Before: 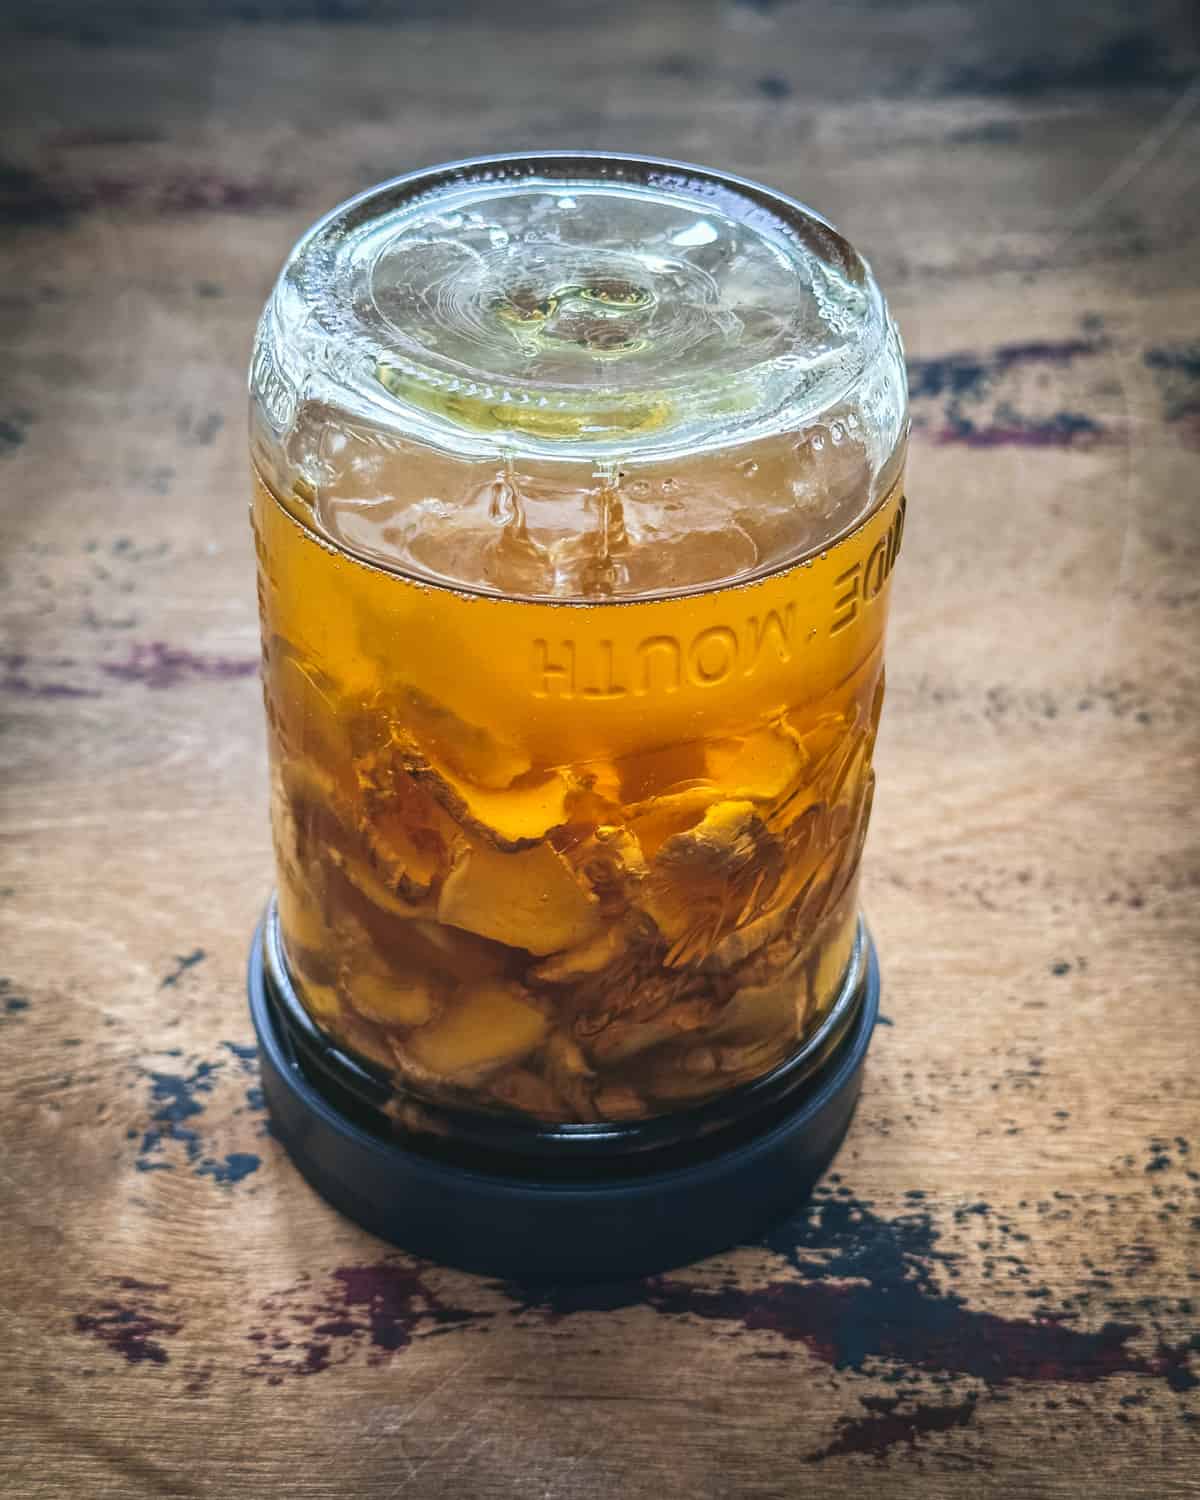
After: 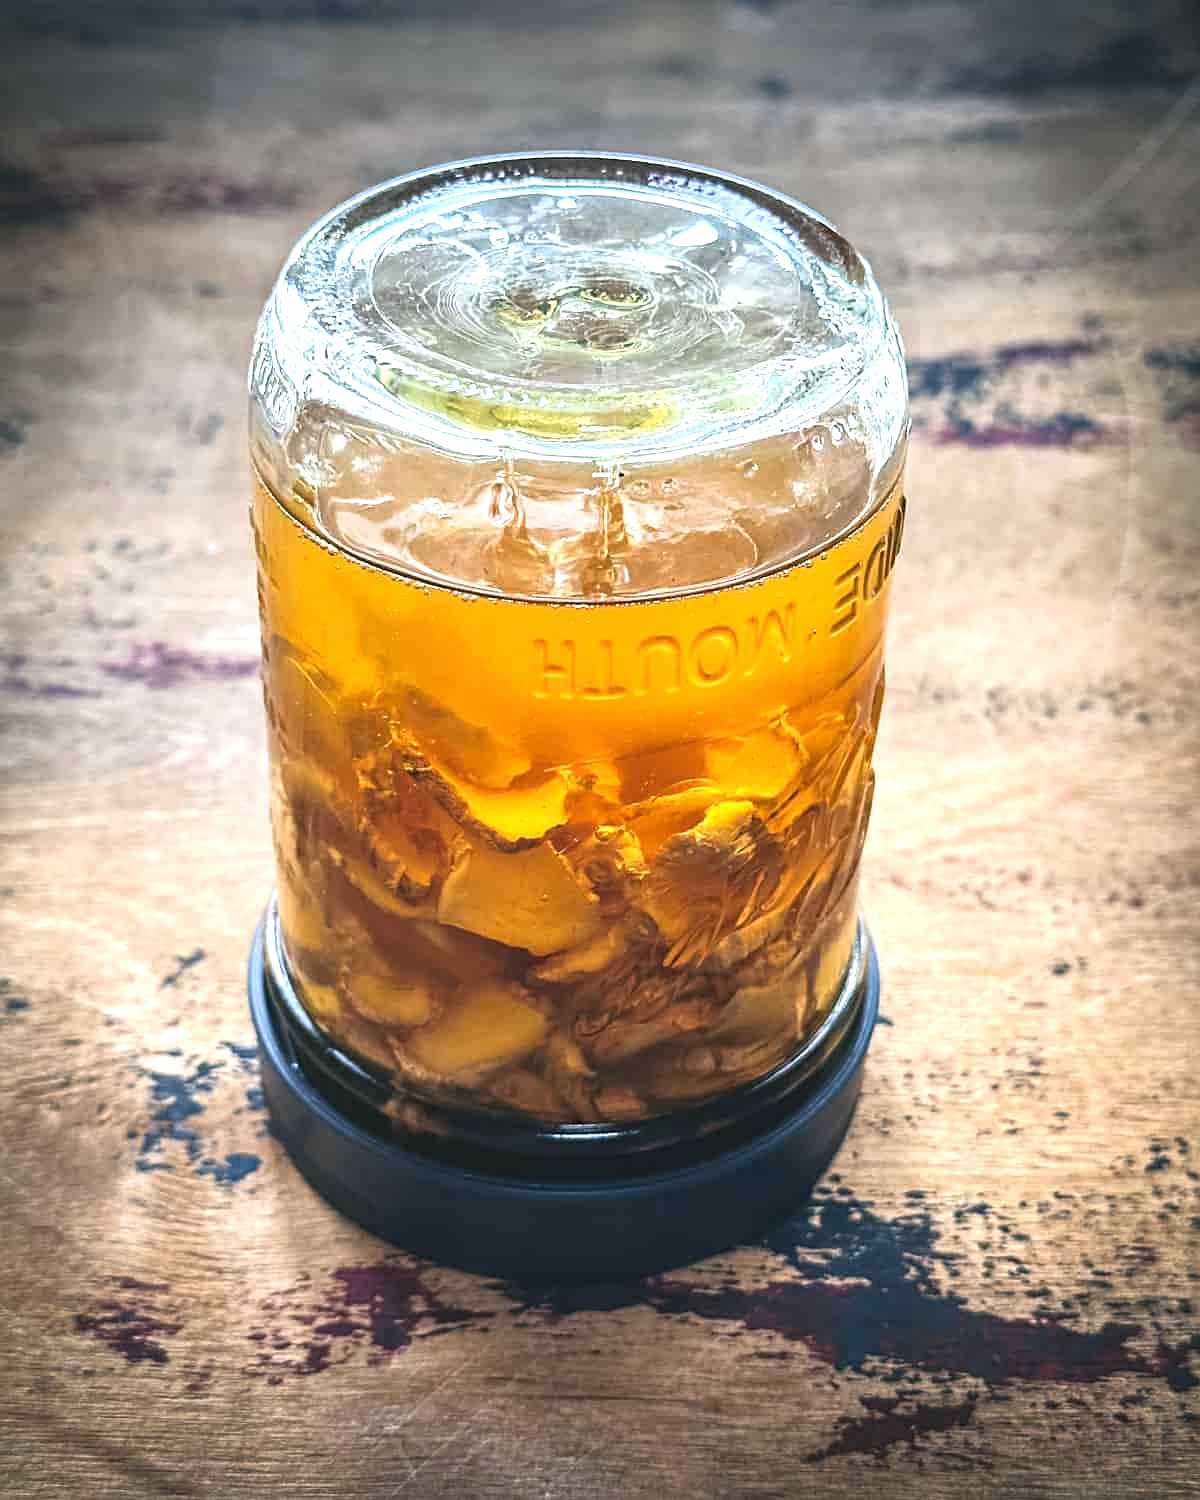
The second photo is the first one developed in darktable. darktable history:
vignetting: brightness -0.425, saturation -0.189
sharpen: on, module defaults
exposure: exposure 0.728 EV, compensate highlight preservation false
